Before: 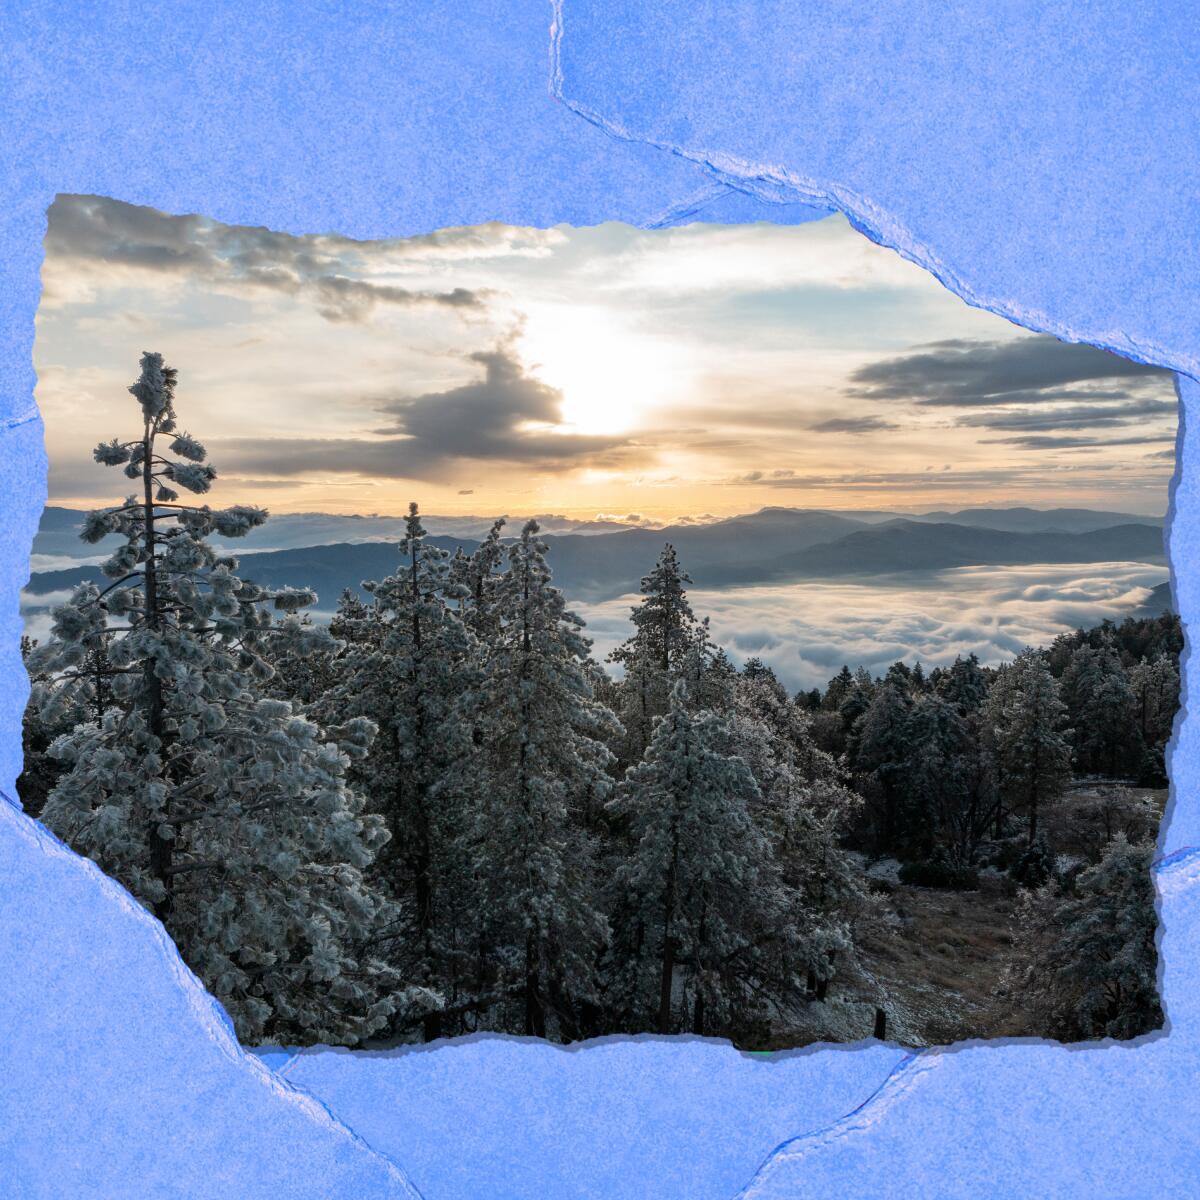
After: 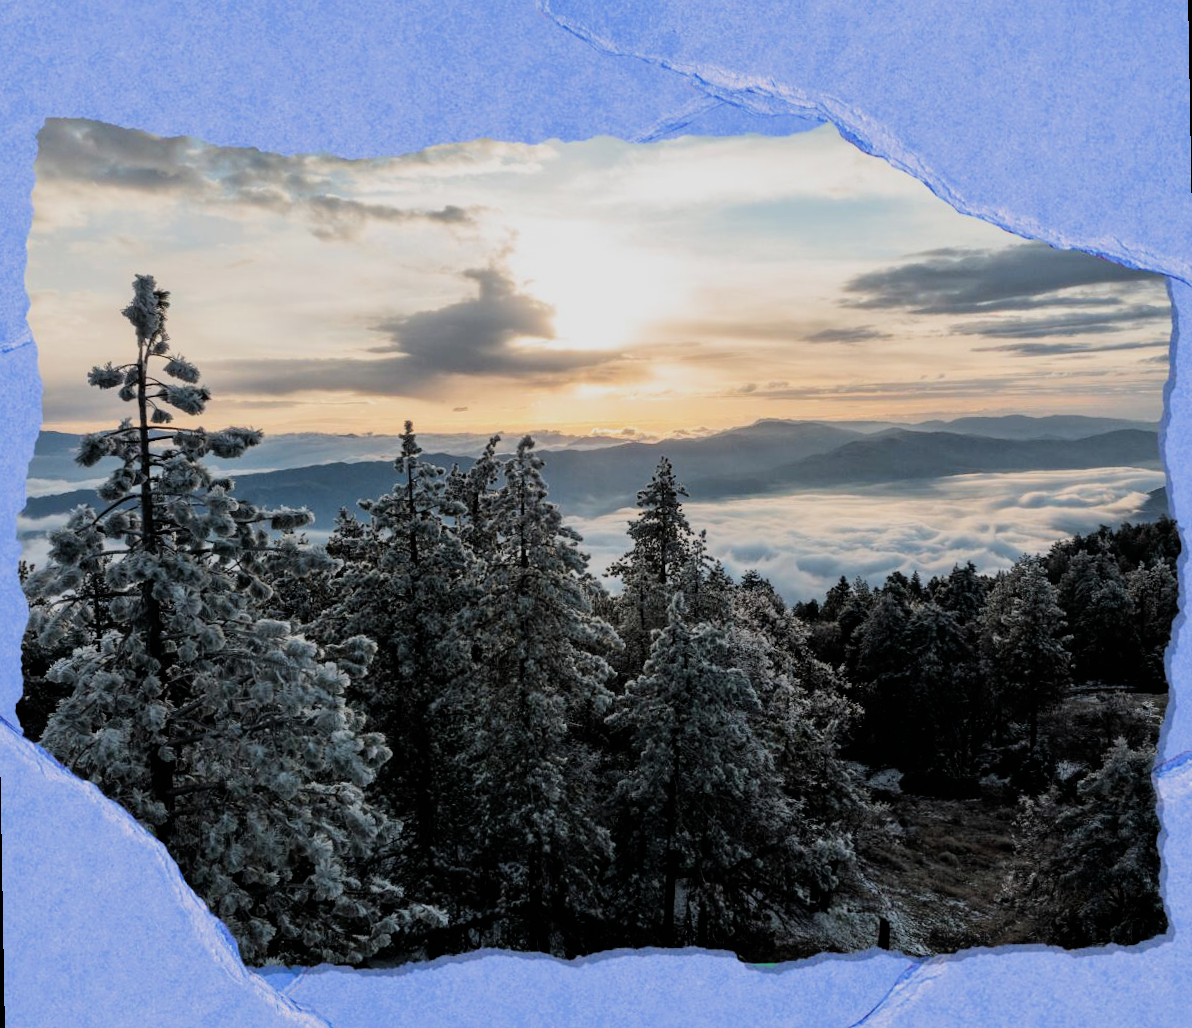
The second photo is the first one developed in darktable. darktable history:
crop and rotate: top 5.609%, bottom 5.609%
filmic rgb: black relative exposure -5 EV, hardness 2.88, contrast 1.2
rotate and perspective: rotation -1°, crop left 0.011, crop right 0.989, crop top 0.025, crop bottom 0.975
exposure: black level correction -0.005, exposure 0.054 EV, compensate highlight preservation false
